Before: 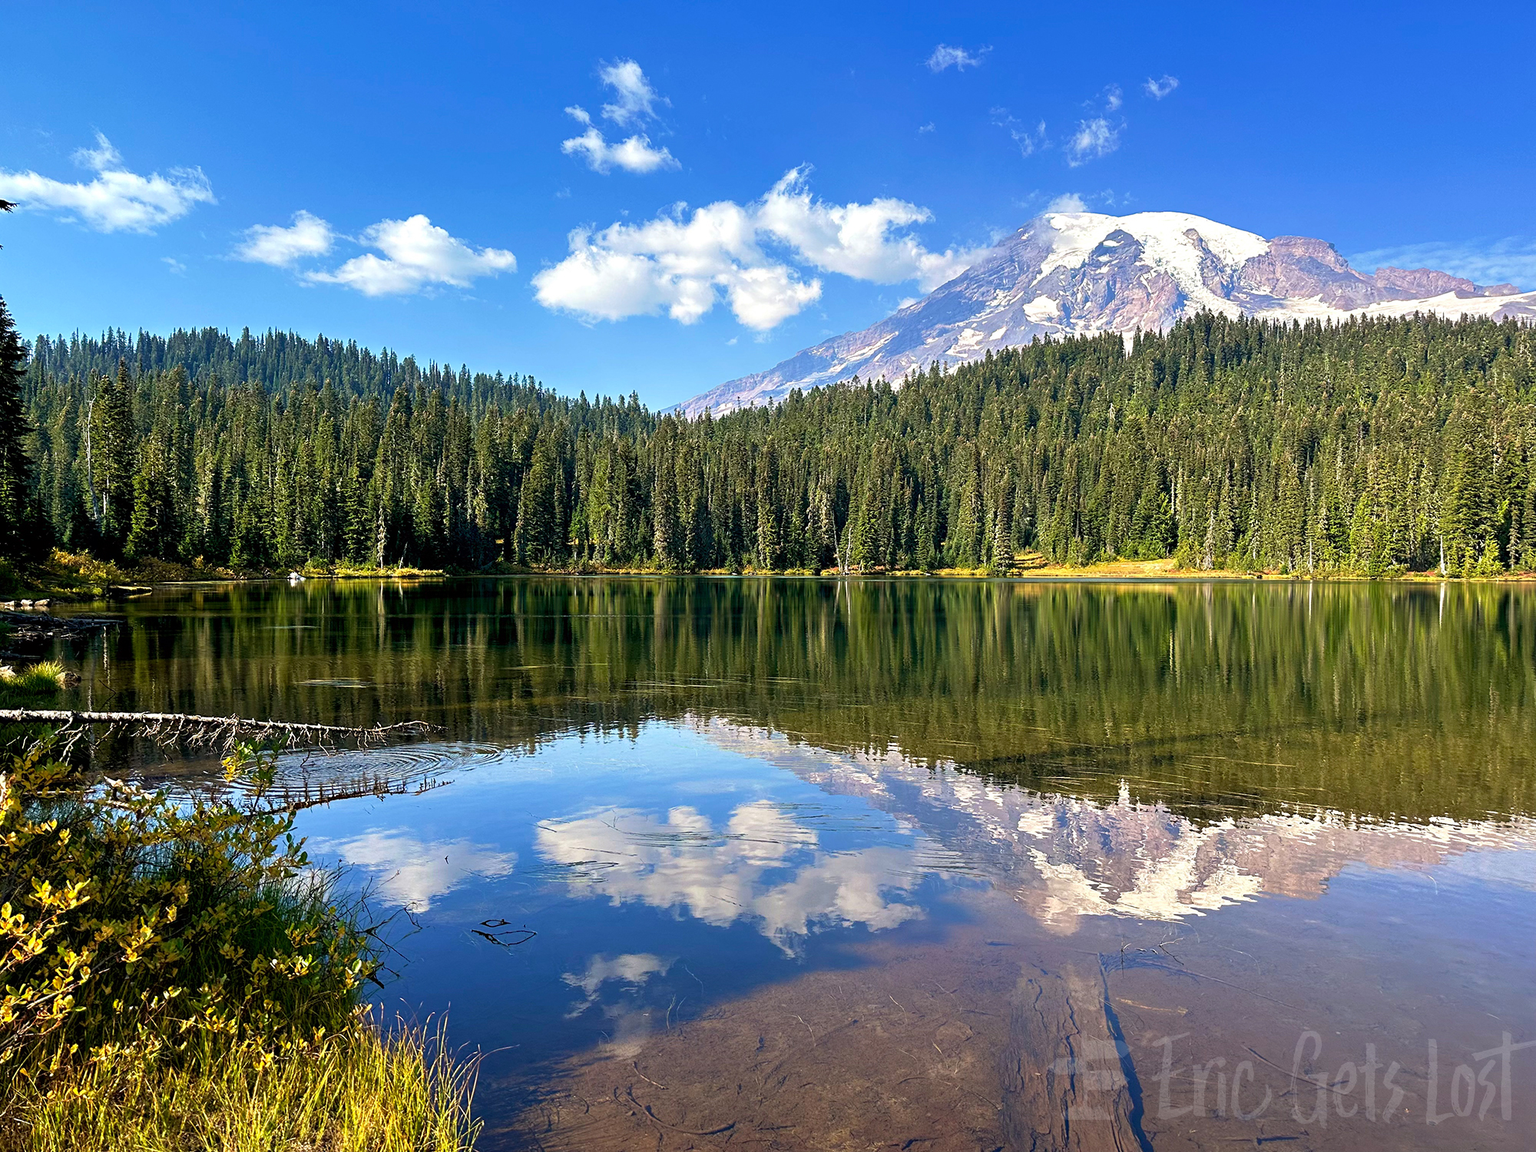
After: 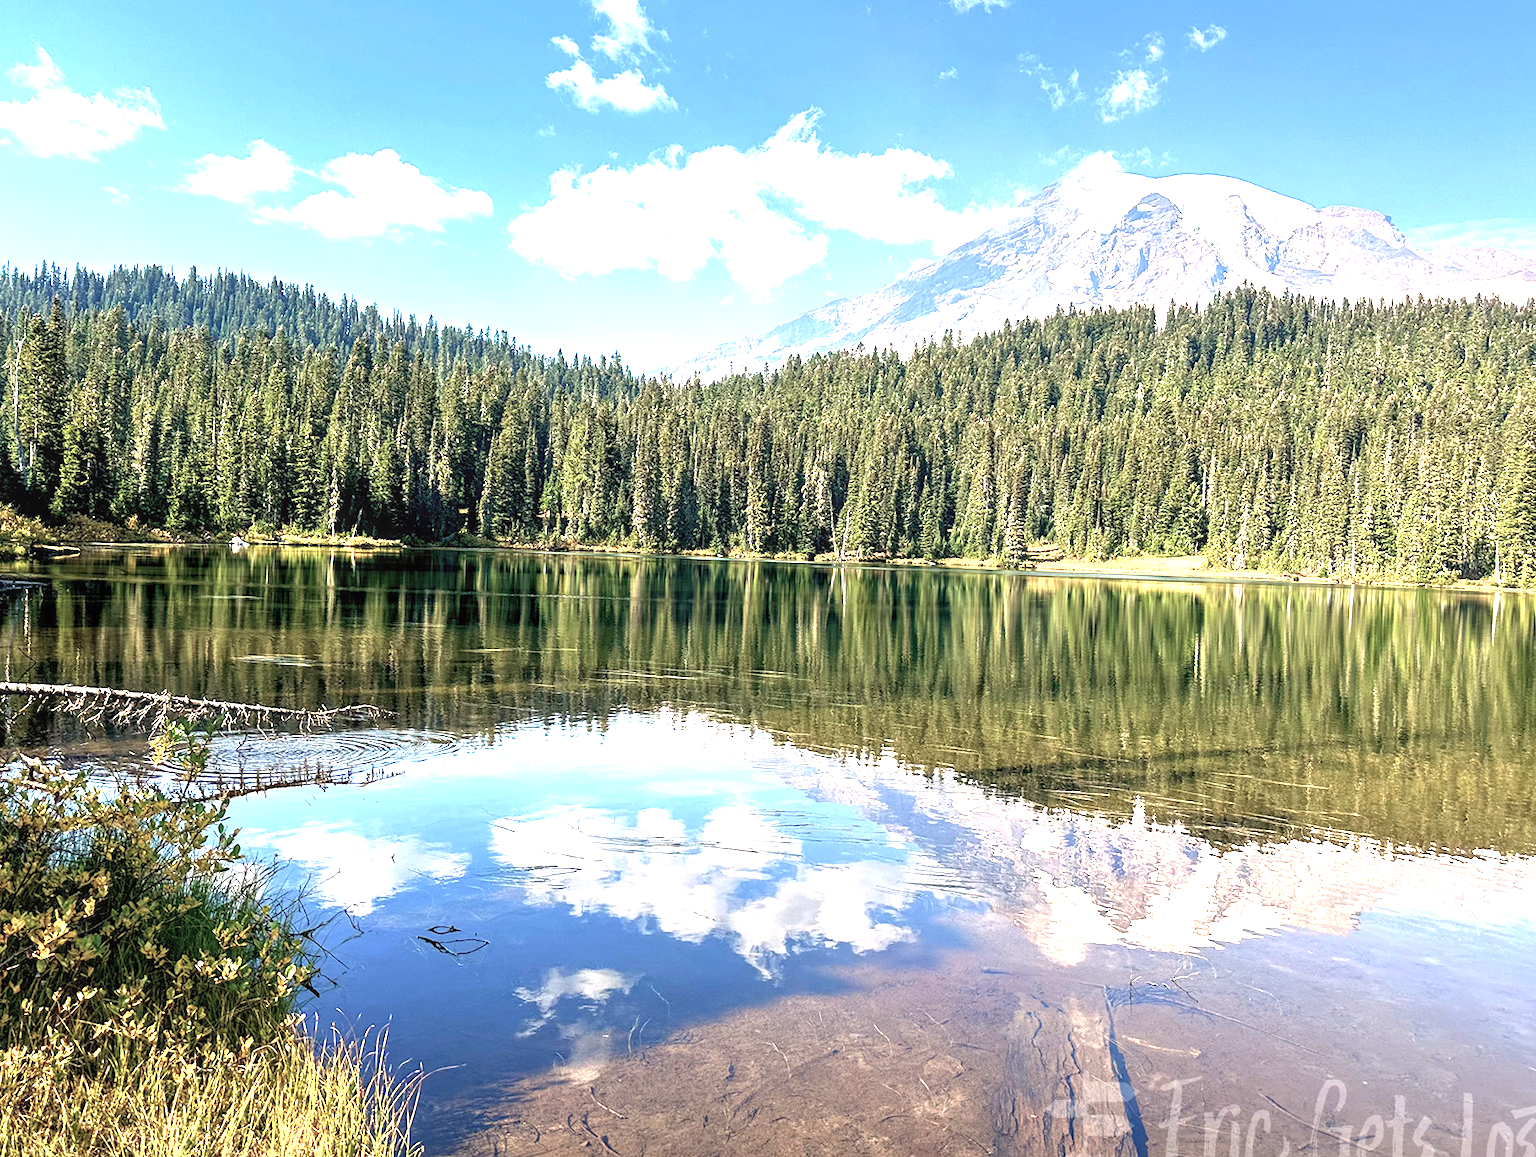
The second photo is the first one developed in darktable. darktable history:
crop and rotate: angle -2°, left 3.113%, top 3.785%, right 1.605%, bottom 0.511%
exposure: black level correction 0, exposure 1.447 EV, compensate highlight preservation false
local contrast: on, module defaults
color balance rgb: highlights gain › chroma 2.208%, highlights gain › hue 75.17°, perceptual saturation grading › global saturation -31.858%, global vibrance 20%
